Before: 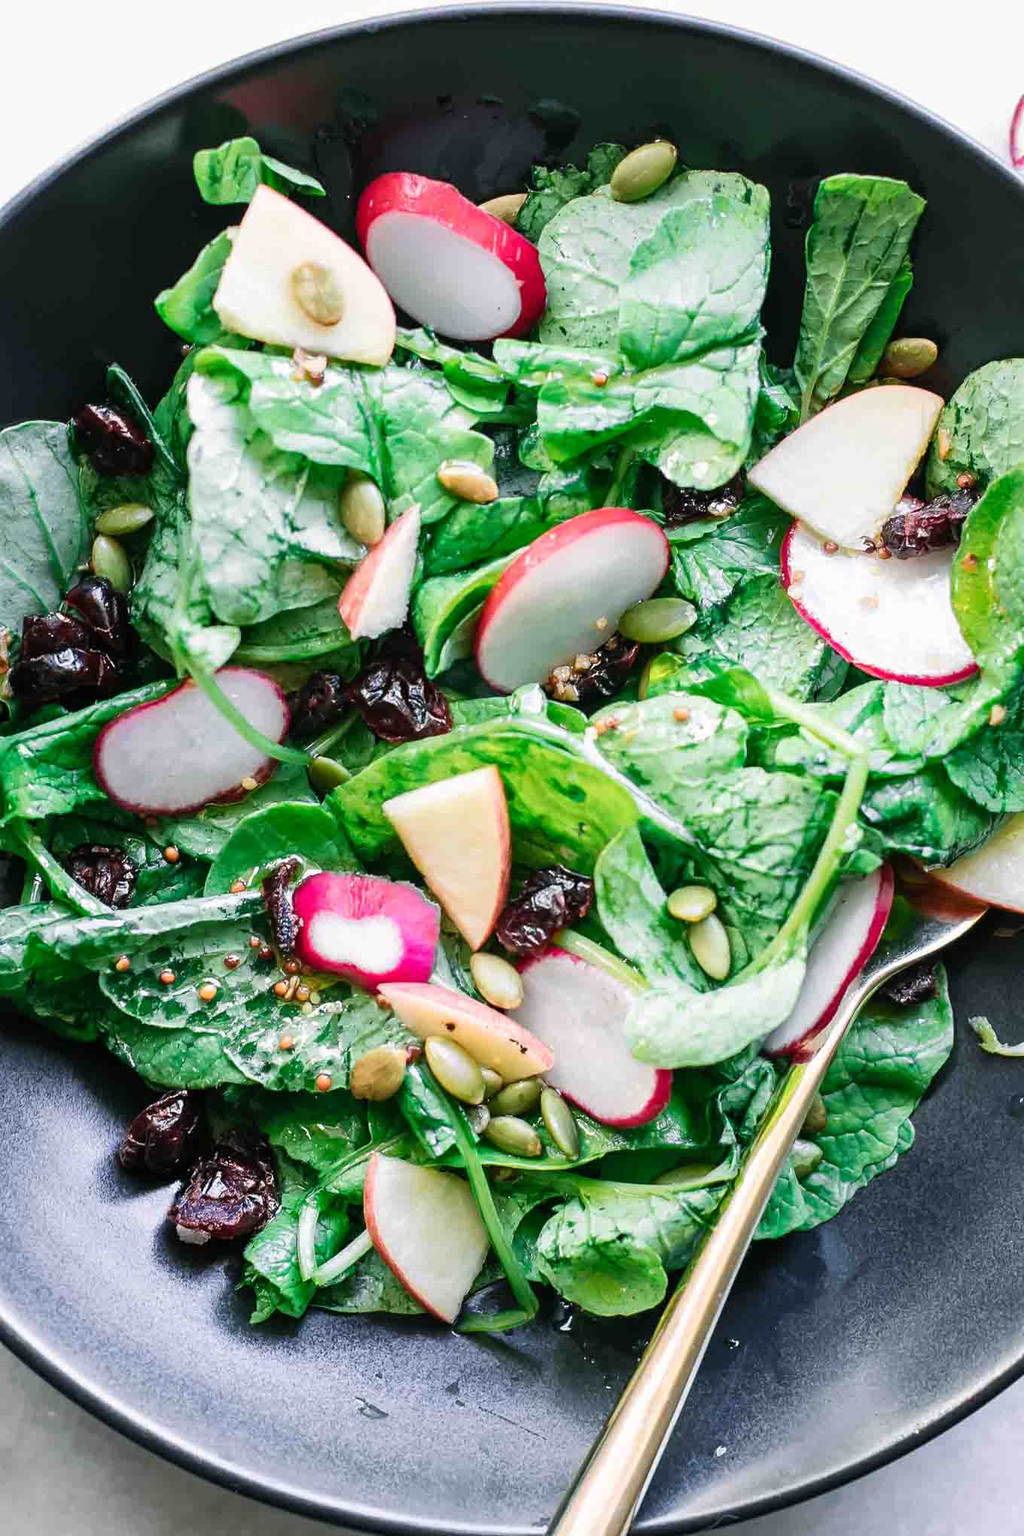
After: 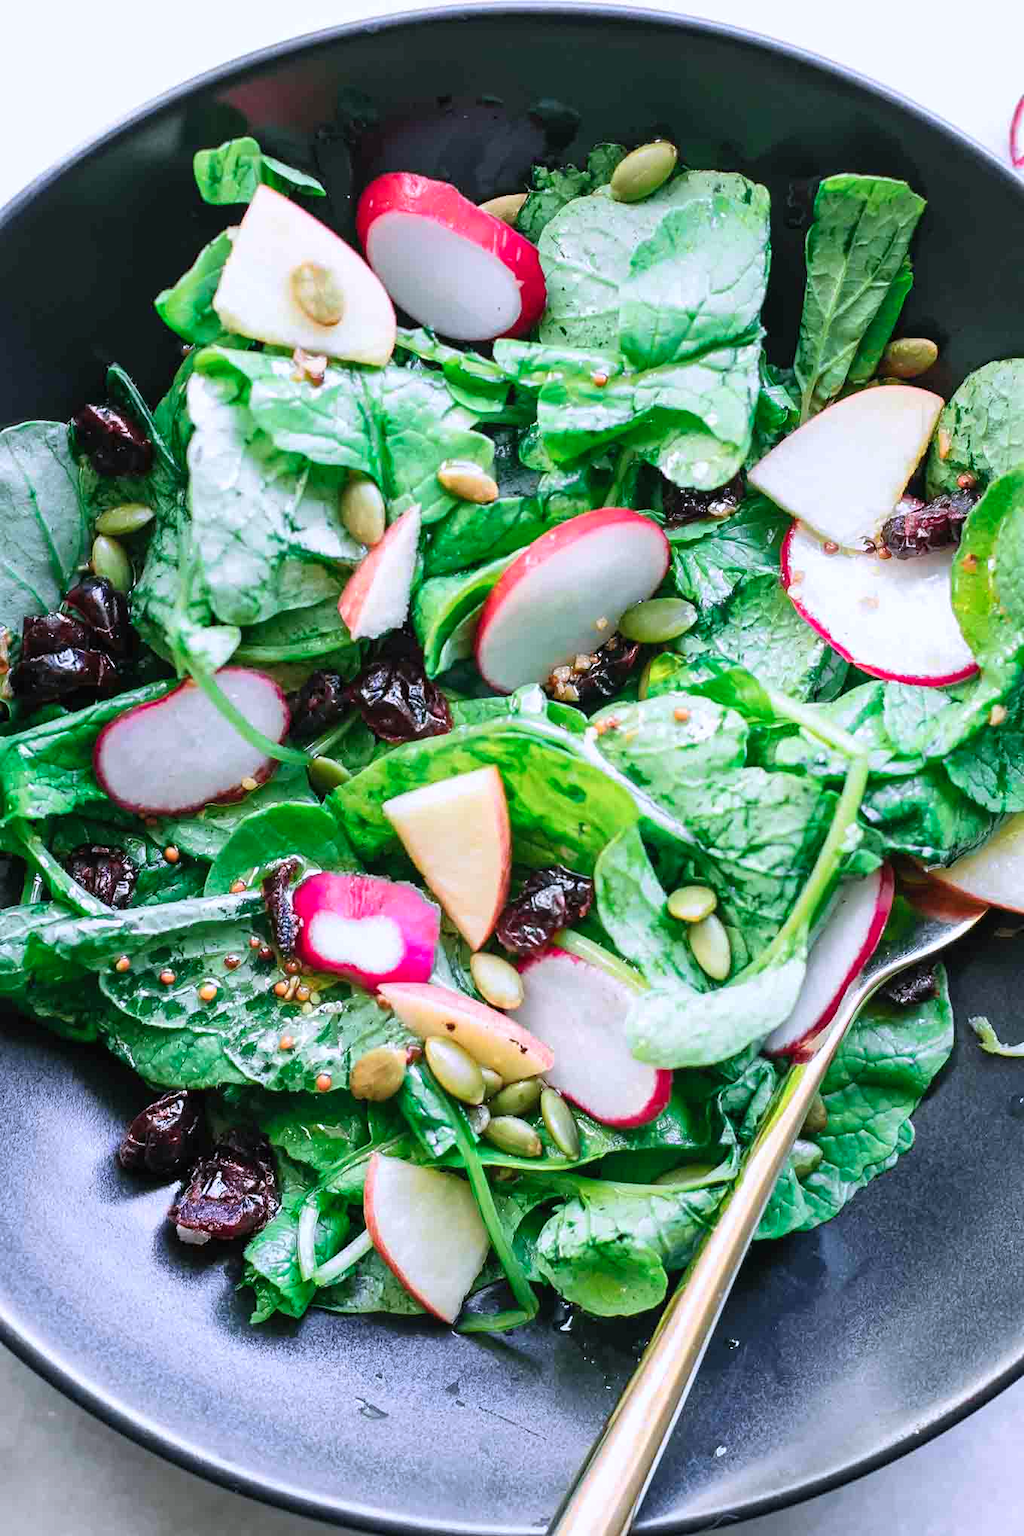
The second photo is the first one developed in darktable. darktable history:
contrast brightness saturation: contrast 0.03, brightness 0.06, saturation 0.13
color calibration: illuminant as shot in camera, x 0.358, y 0.373, temperature 4628.91 K
base curve: curves: ch0 [(0, 0) (0.472, 0.455) (1, 1)], preserve colors none
